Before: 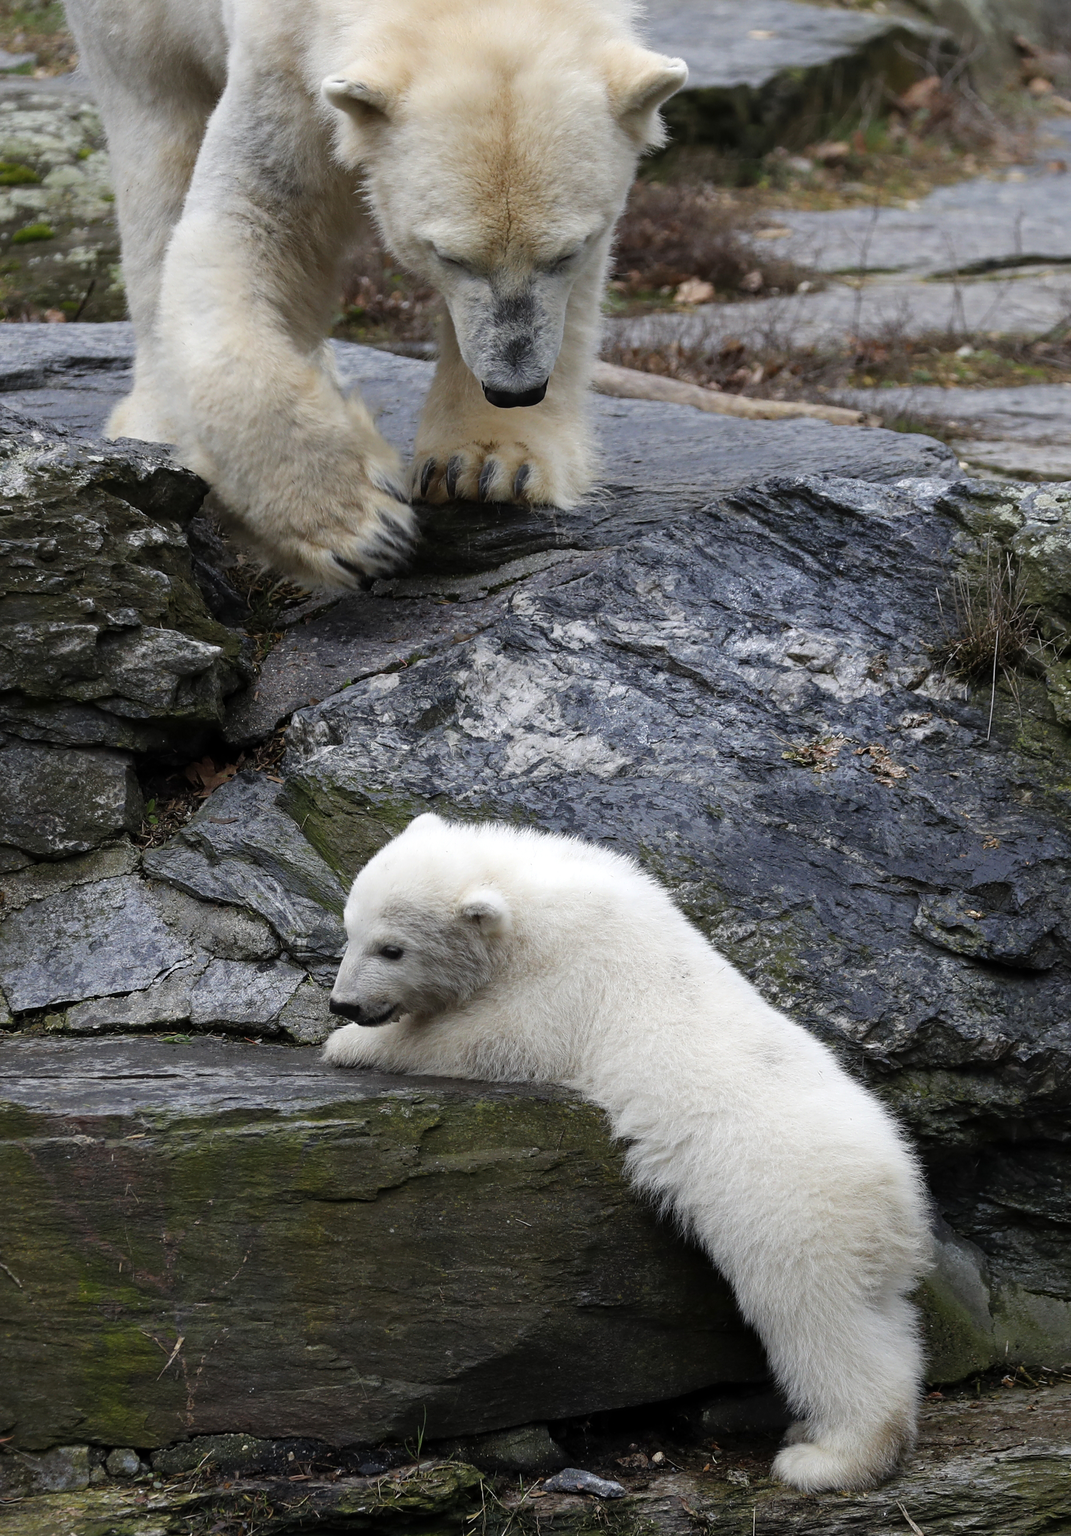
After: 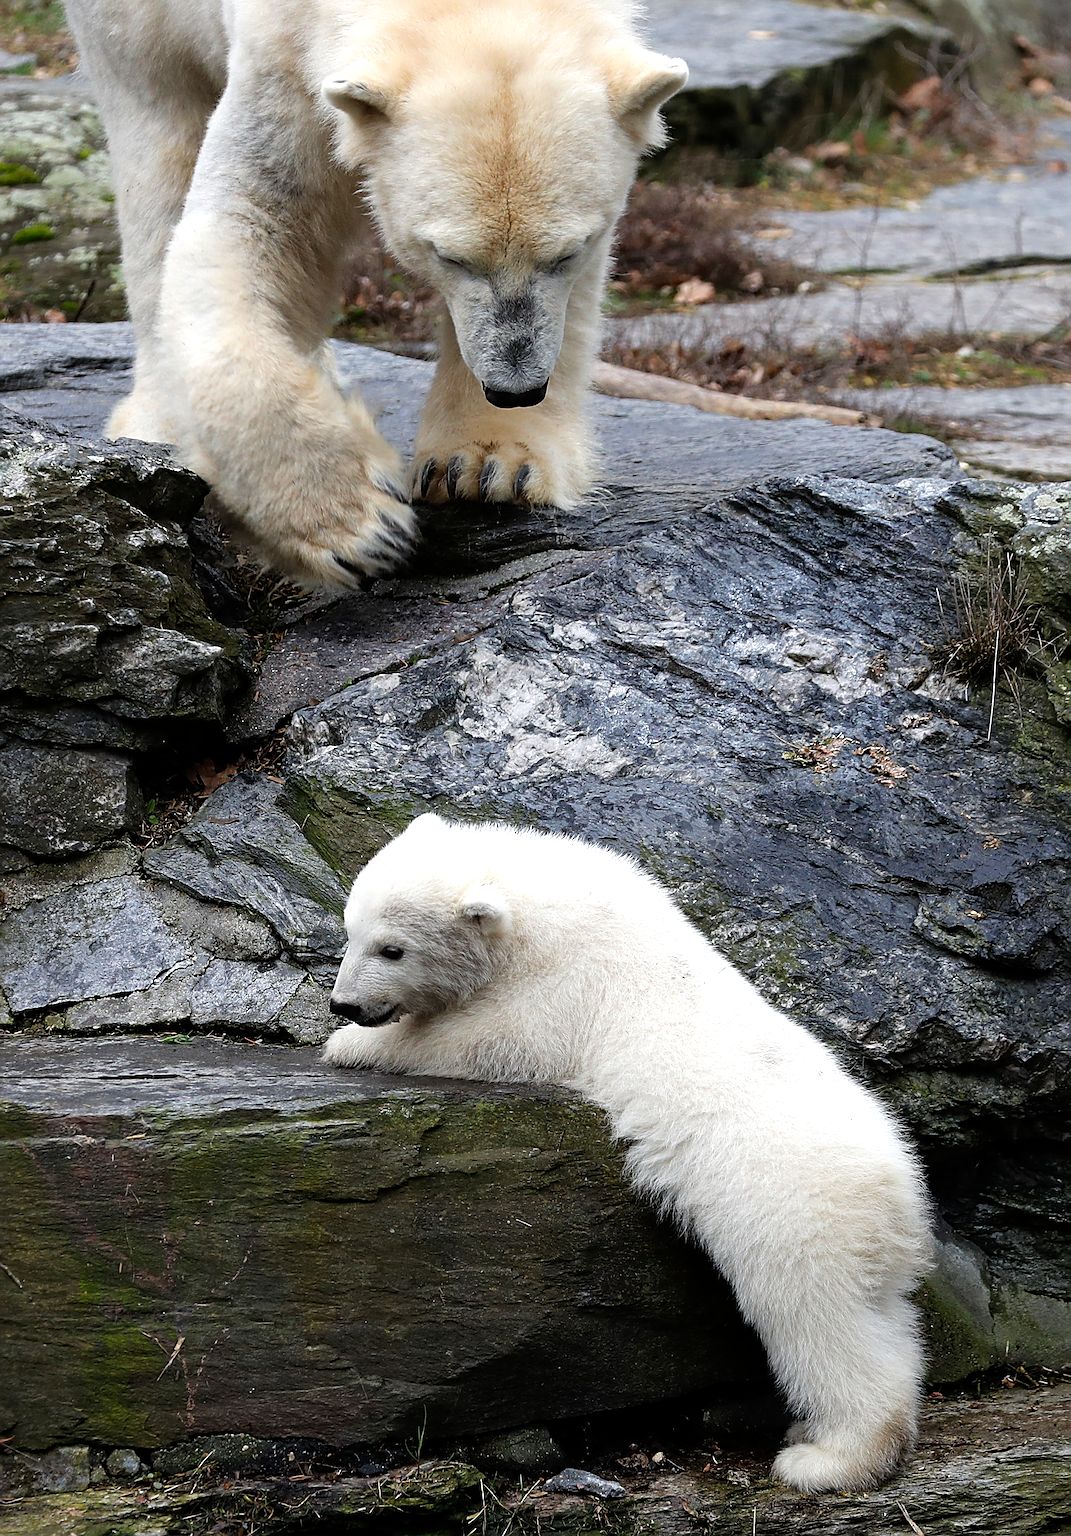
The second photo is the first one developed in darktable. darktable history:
tone equalizer: -8 EV -0.413 EV, -7 EV -0.417 EV, -6 EV -0.34 EV, -5 EV -0.186 EV, -3 EV 0.229 EV, -2 EV 0.347 EV, -1 EV 0.396 EV, +0 EV 0.407 EV
sharpen: radius 2.591, amount 0.701
